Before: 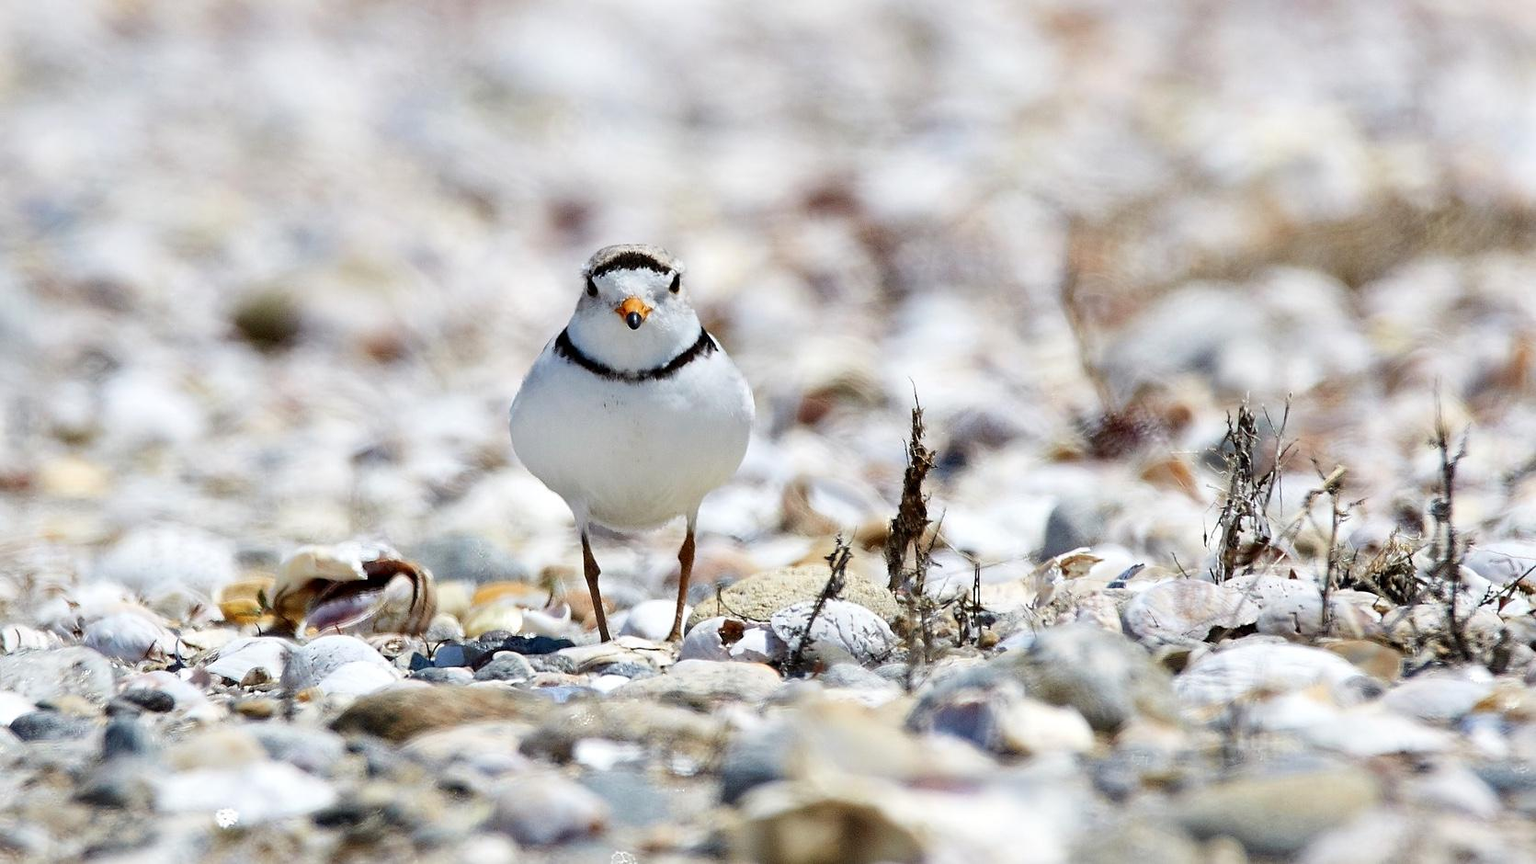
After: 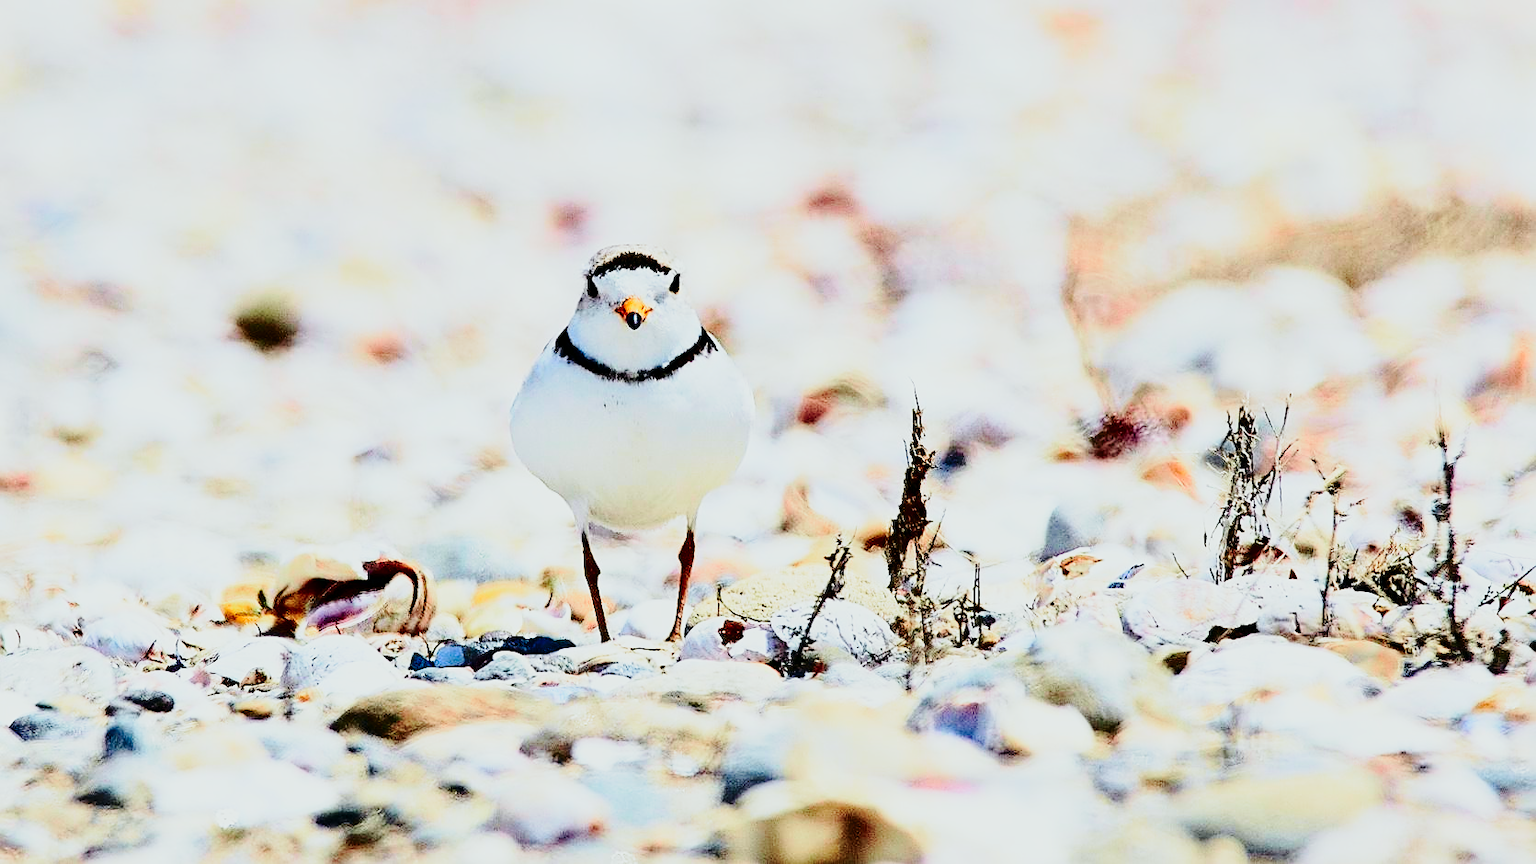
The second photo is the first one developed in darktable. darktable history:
sharpen: on, module defaults
base curve: curves: ch0 [(0, 0) (0.04, 0.03) (0.133, 0.232) (0.448, 0.748) (0.843, 0.968) (1, 1)], preserve colors none
tone curve: curves: ch0 [(0, 0) (0.128, 0.068) (0.292, 0.274) (0.453, 0.507) (0.653, 0.717) (0.785, 0.817) (0.995, 0.917)]; ch1 [(0, 0) (0.384, 0.365) (0.463, 0.447) (0.486, 0.474) (0.503, 0.497) (0.52, 0.525) (0.559, 0.591) (0.583, 0.623) (0.672, 0.699) (0.766, 0.773) (1, 1)]; ch2 [(0, 0) (0.374, 0.344) (0.446, 0.443) (0.501, 0.5) (0.527, 0.549) (0.565, 0.582) (0.624, 0.632) (1, 1)], color space Lab, independent channels, preserve colors none
